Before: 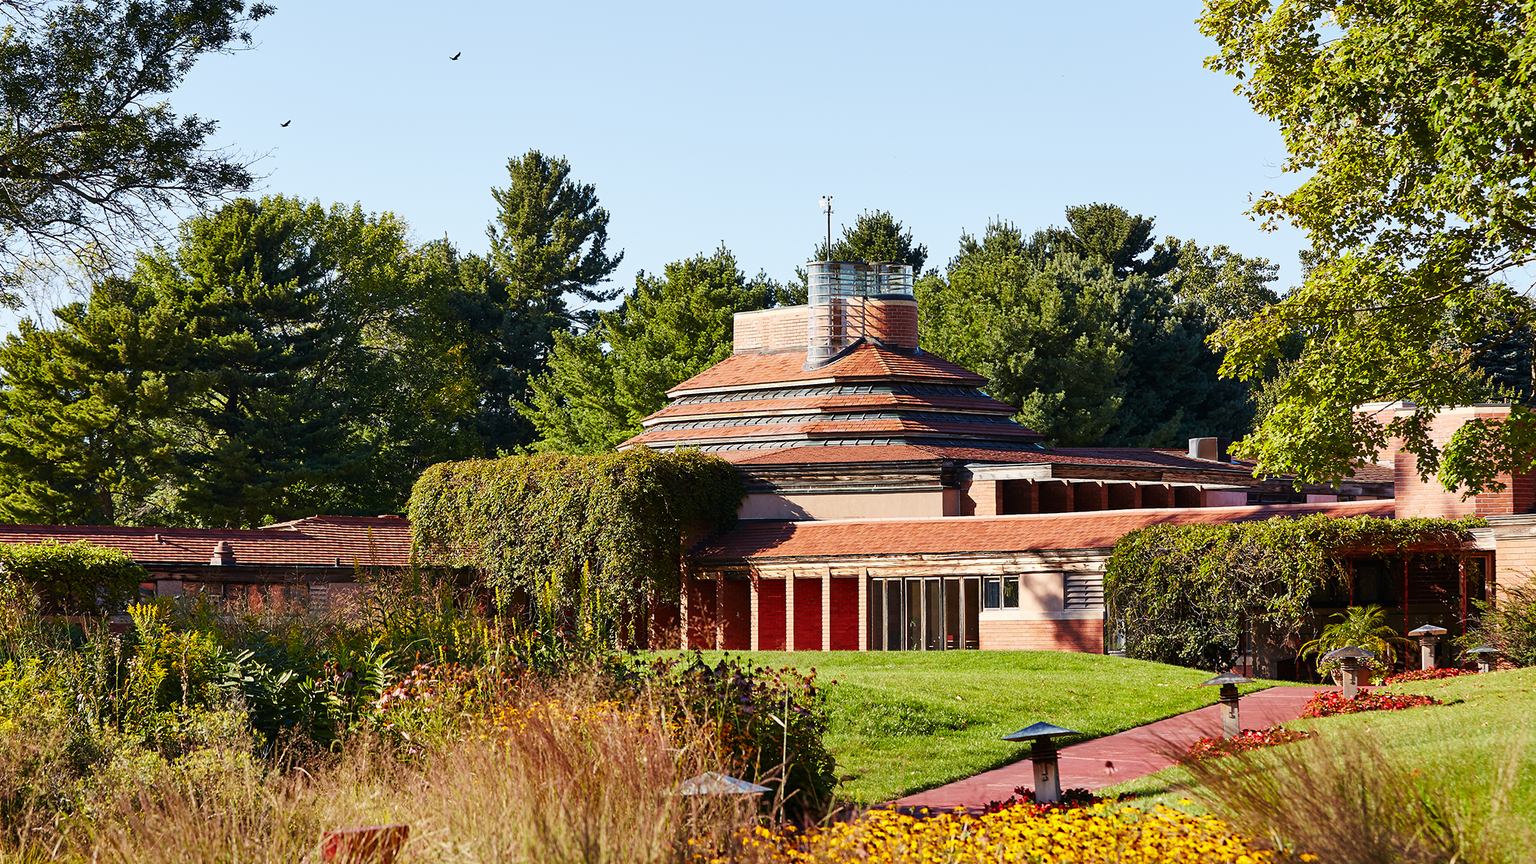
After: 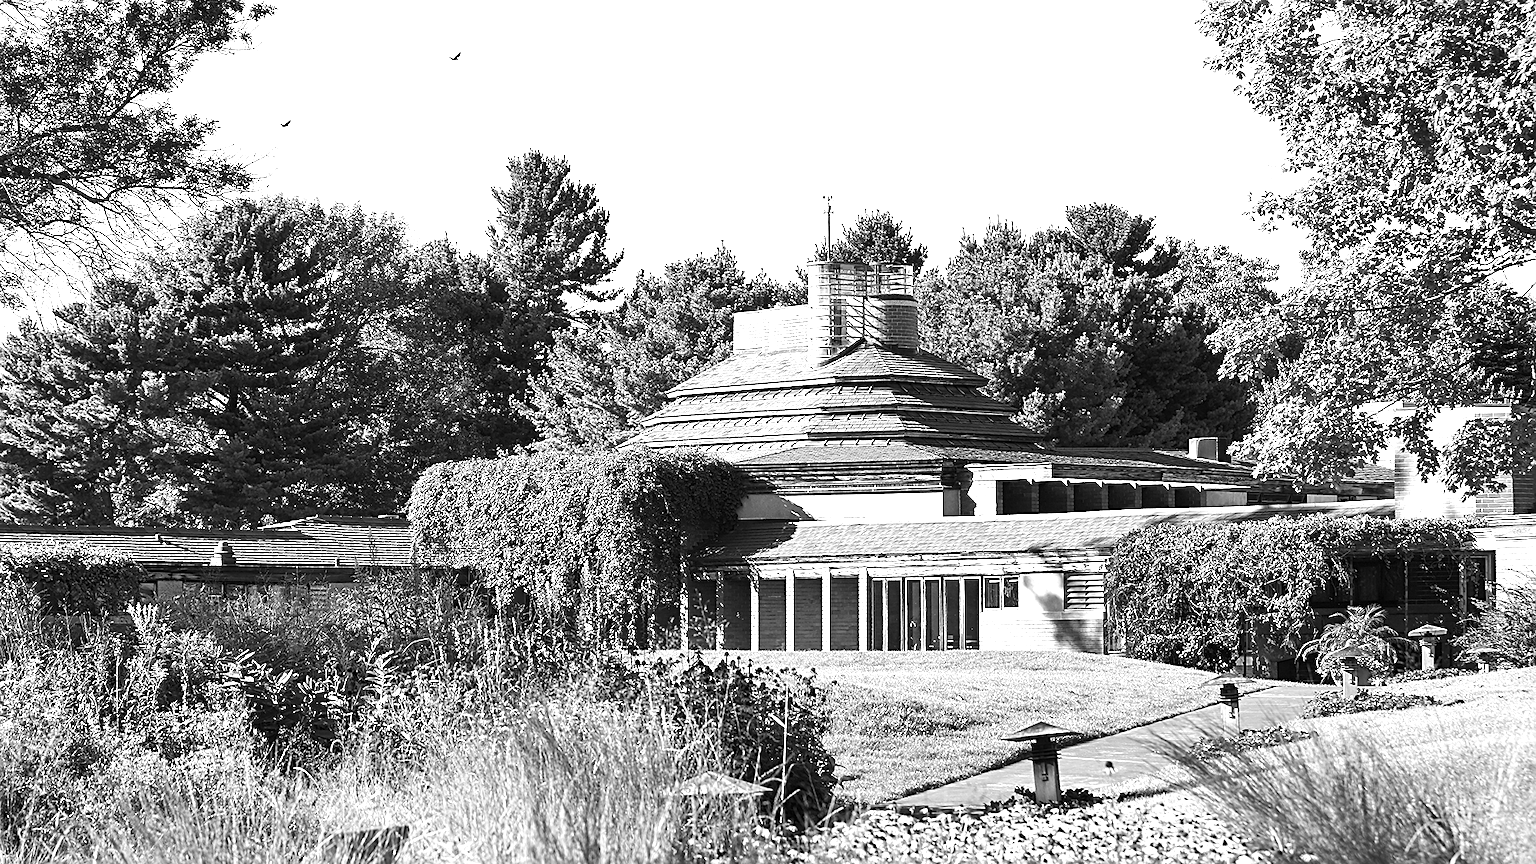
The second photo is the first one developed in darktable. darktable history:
monochrome: on, module defaults
color contrast: green-magenta contrast 0.3, blue-yellow contrast 0.15
exposure: black level correction 0, exposure 1 EV, compensate exposure bias true, compensate highlight preservation false
sharpen: on, module defaults
